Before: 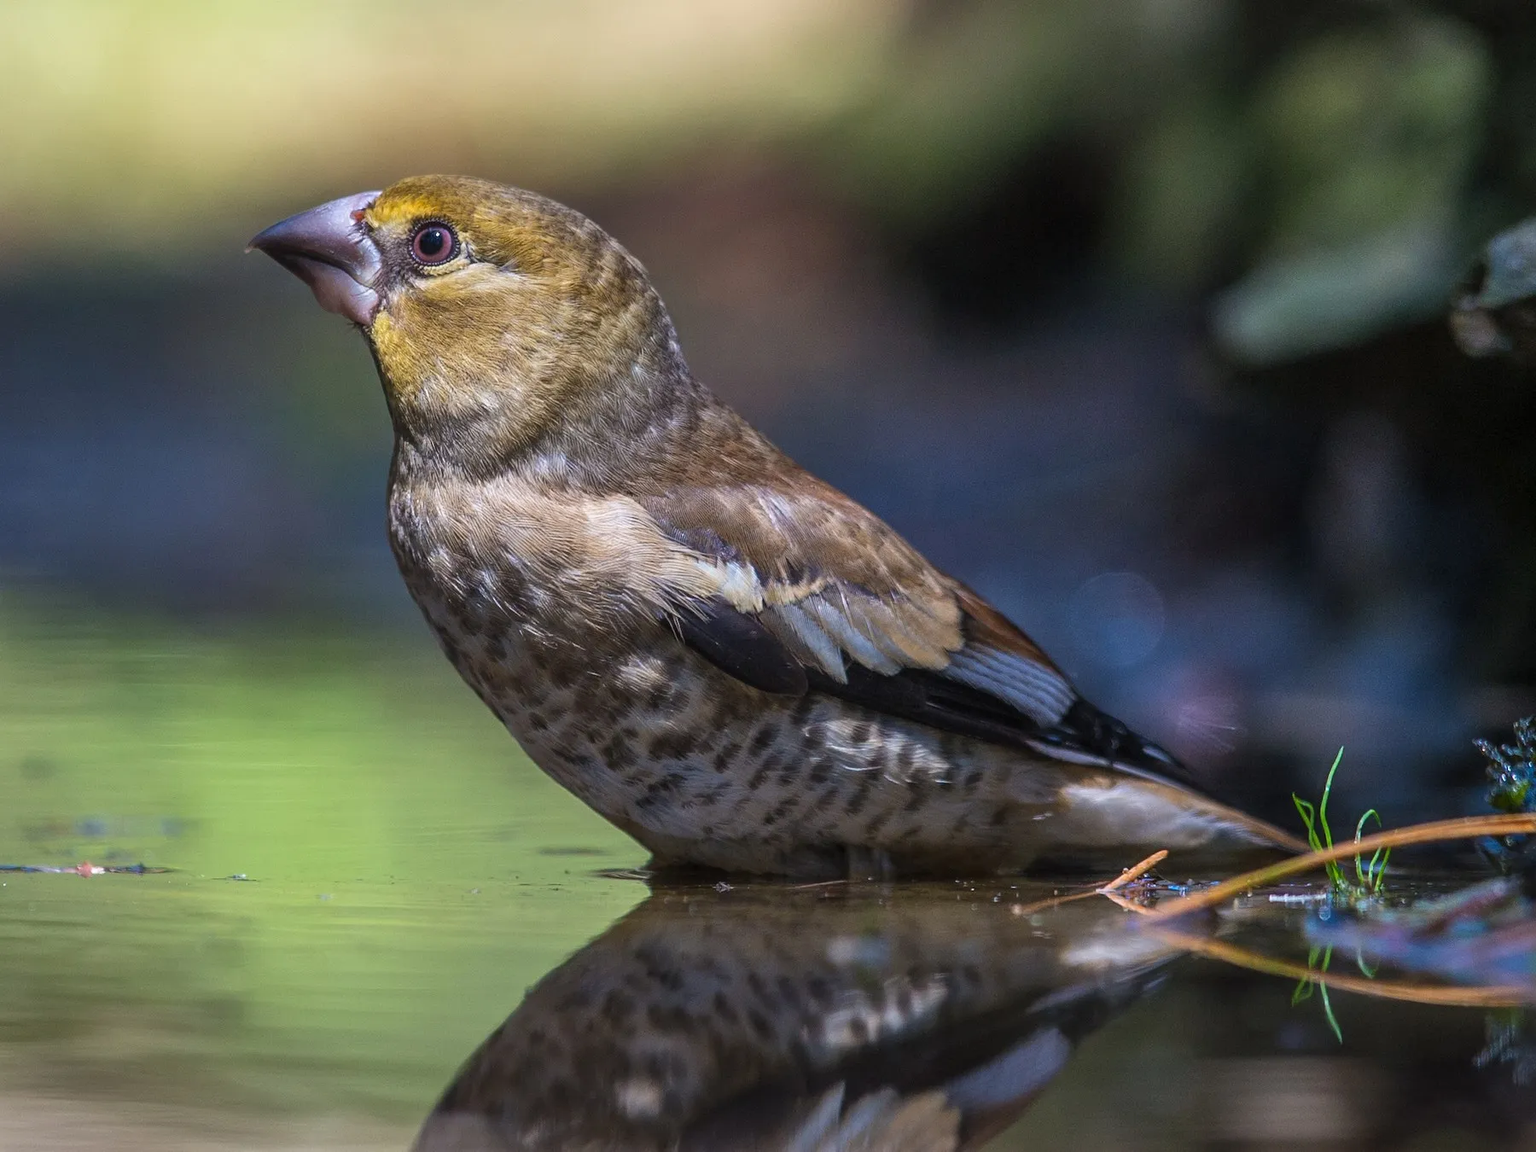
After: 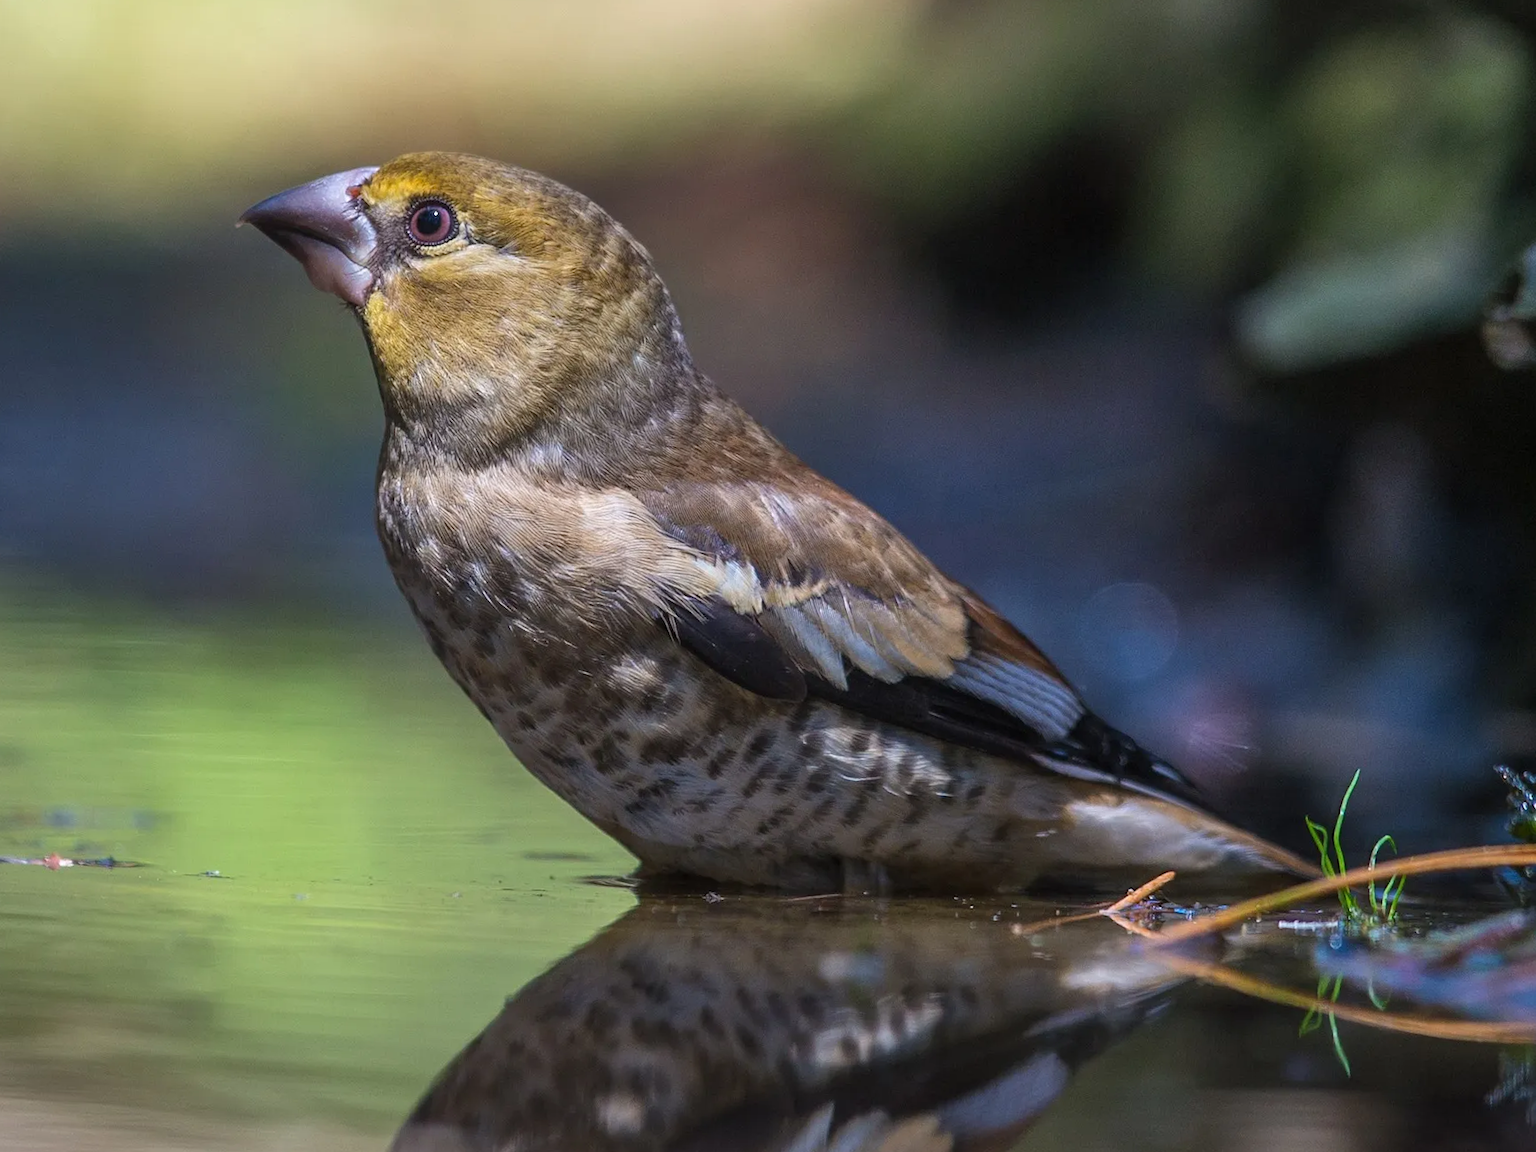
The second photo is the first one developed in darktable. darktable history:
crop and rotate: angle -1.55°
